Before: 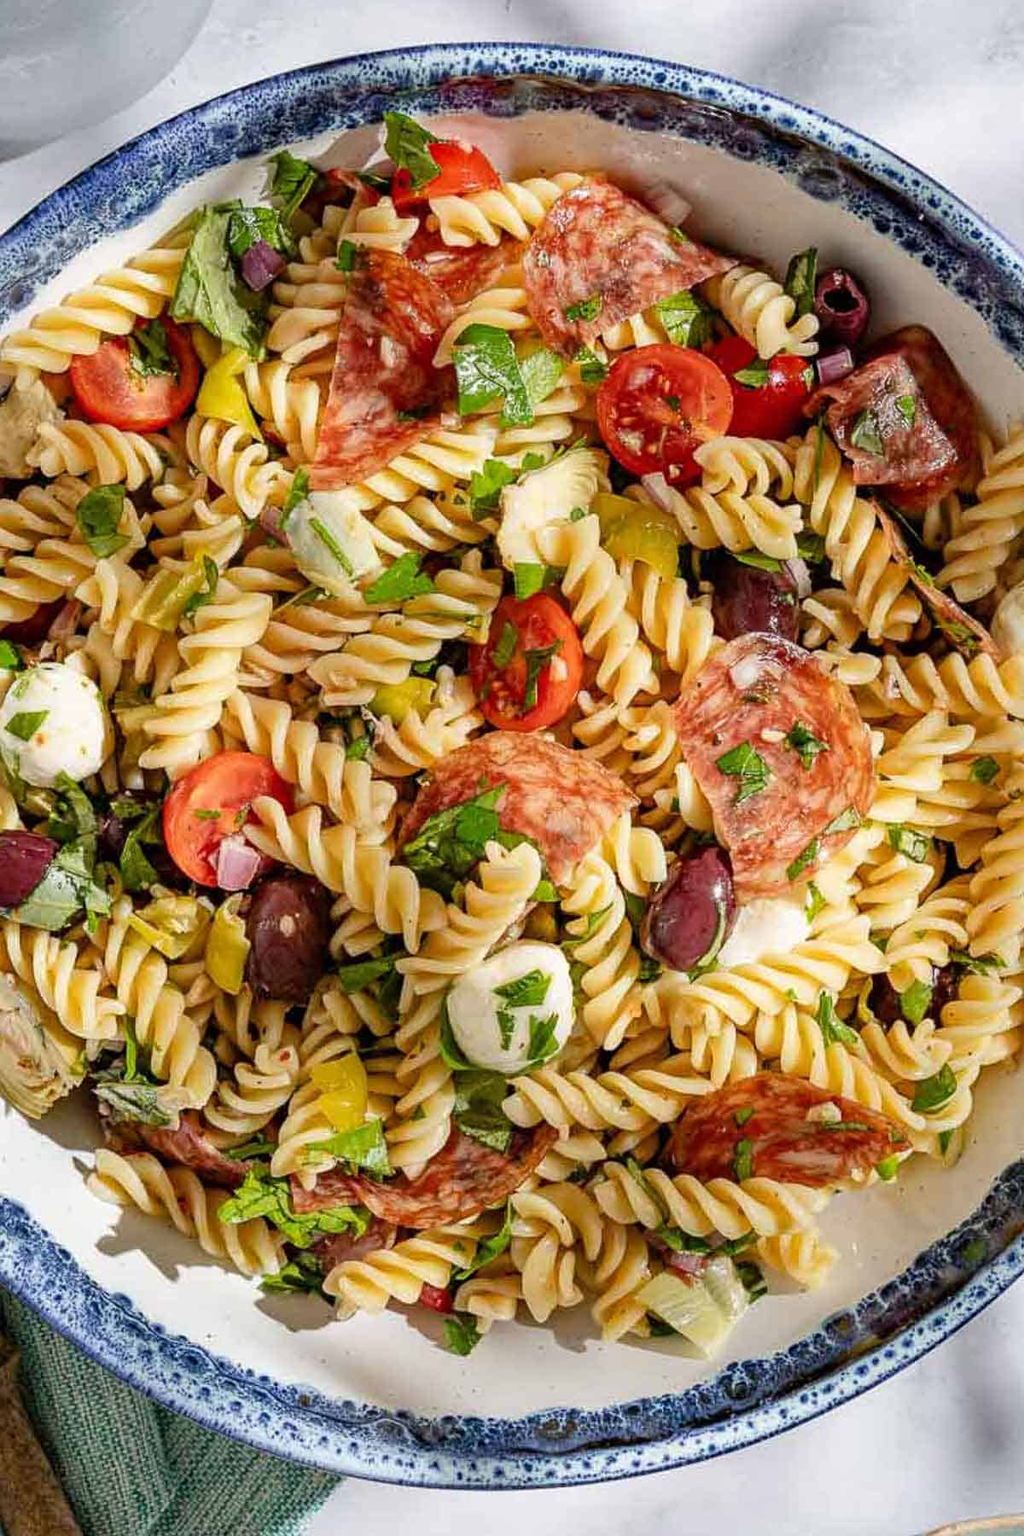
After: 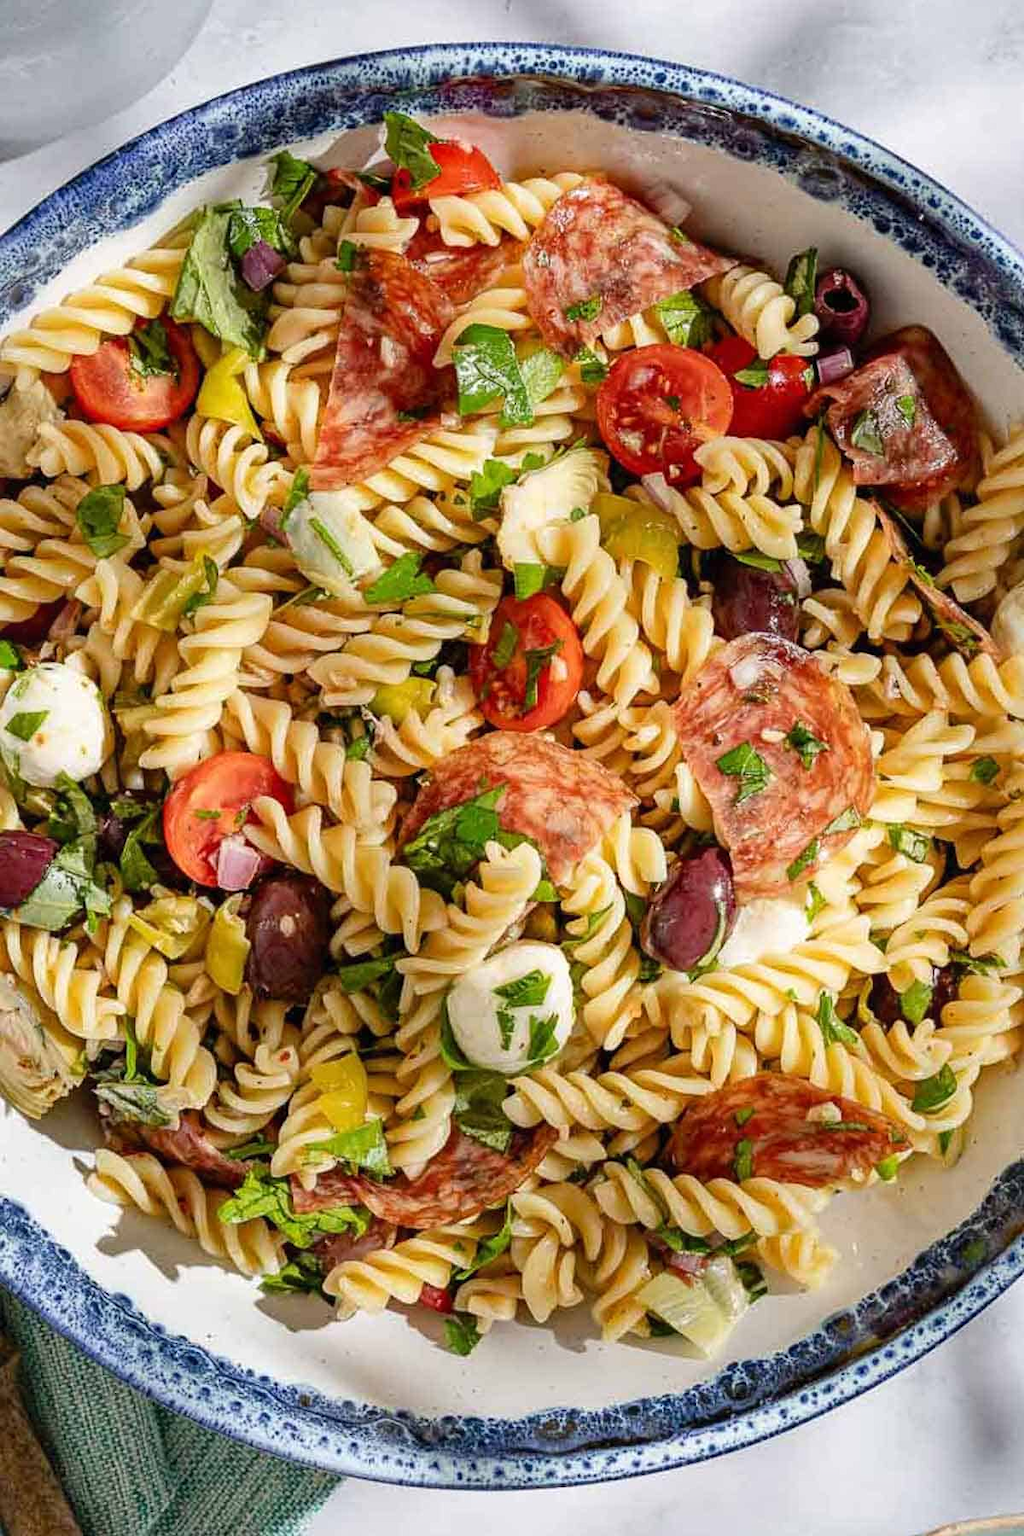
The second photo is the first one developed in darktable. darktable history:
shadows and highlights: shadows 62.08, white point adjustment 0.324, highlights -34.03, compress 83.58%
